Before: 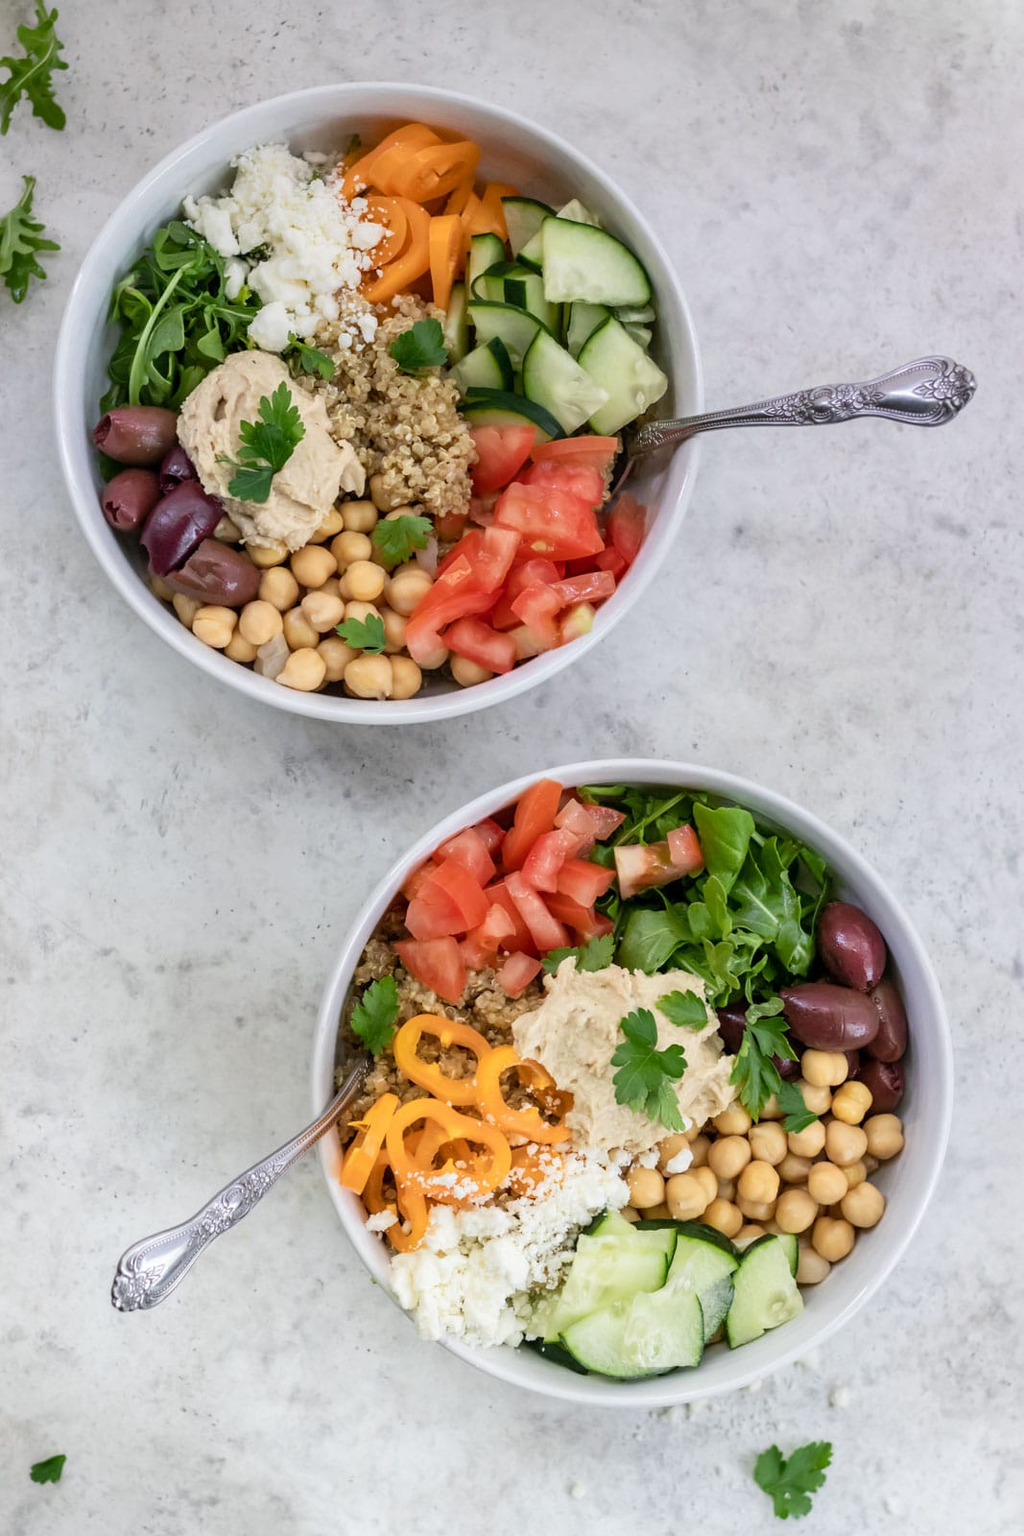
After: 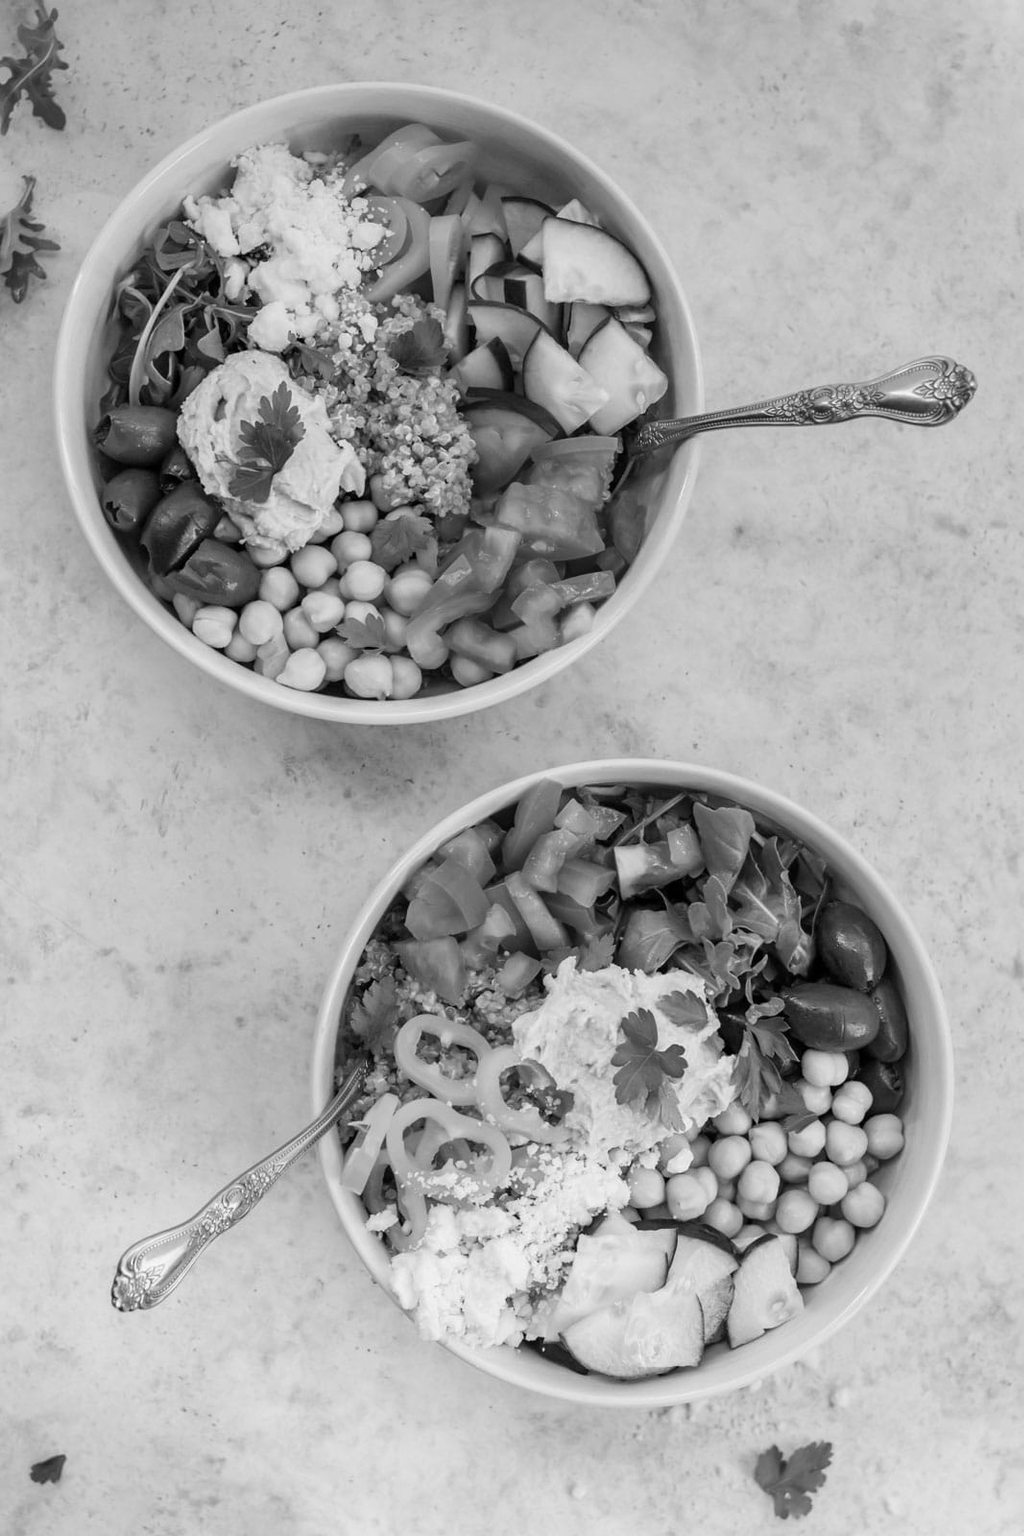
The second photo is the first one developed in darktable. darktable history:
velvia: on, module defaults
monochrome: a -6.99, b 35.61, size 1.4
